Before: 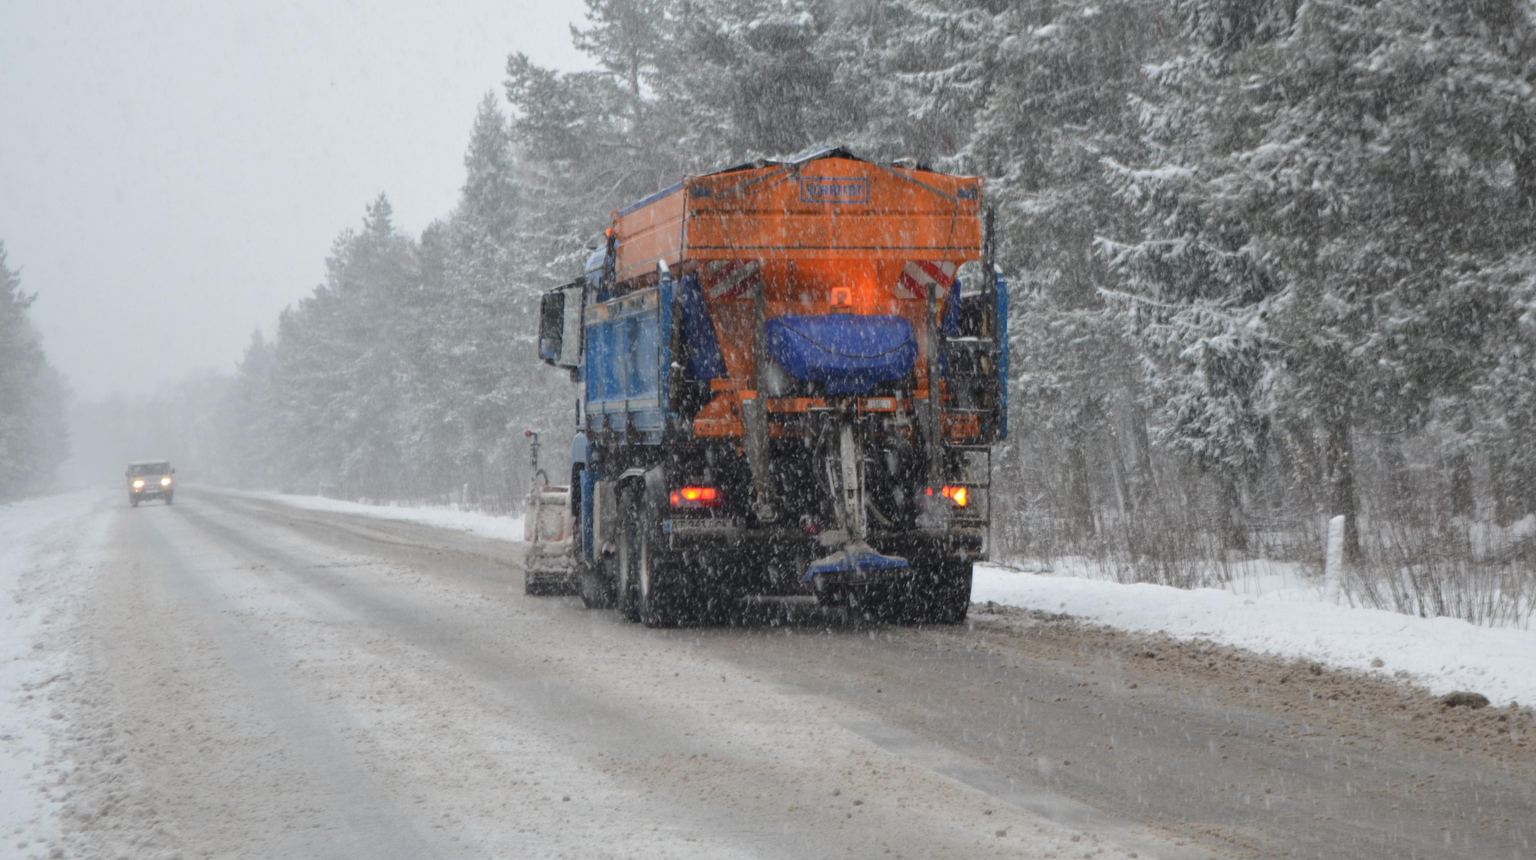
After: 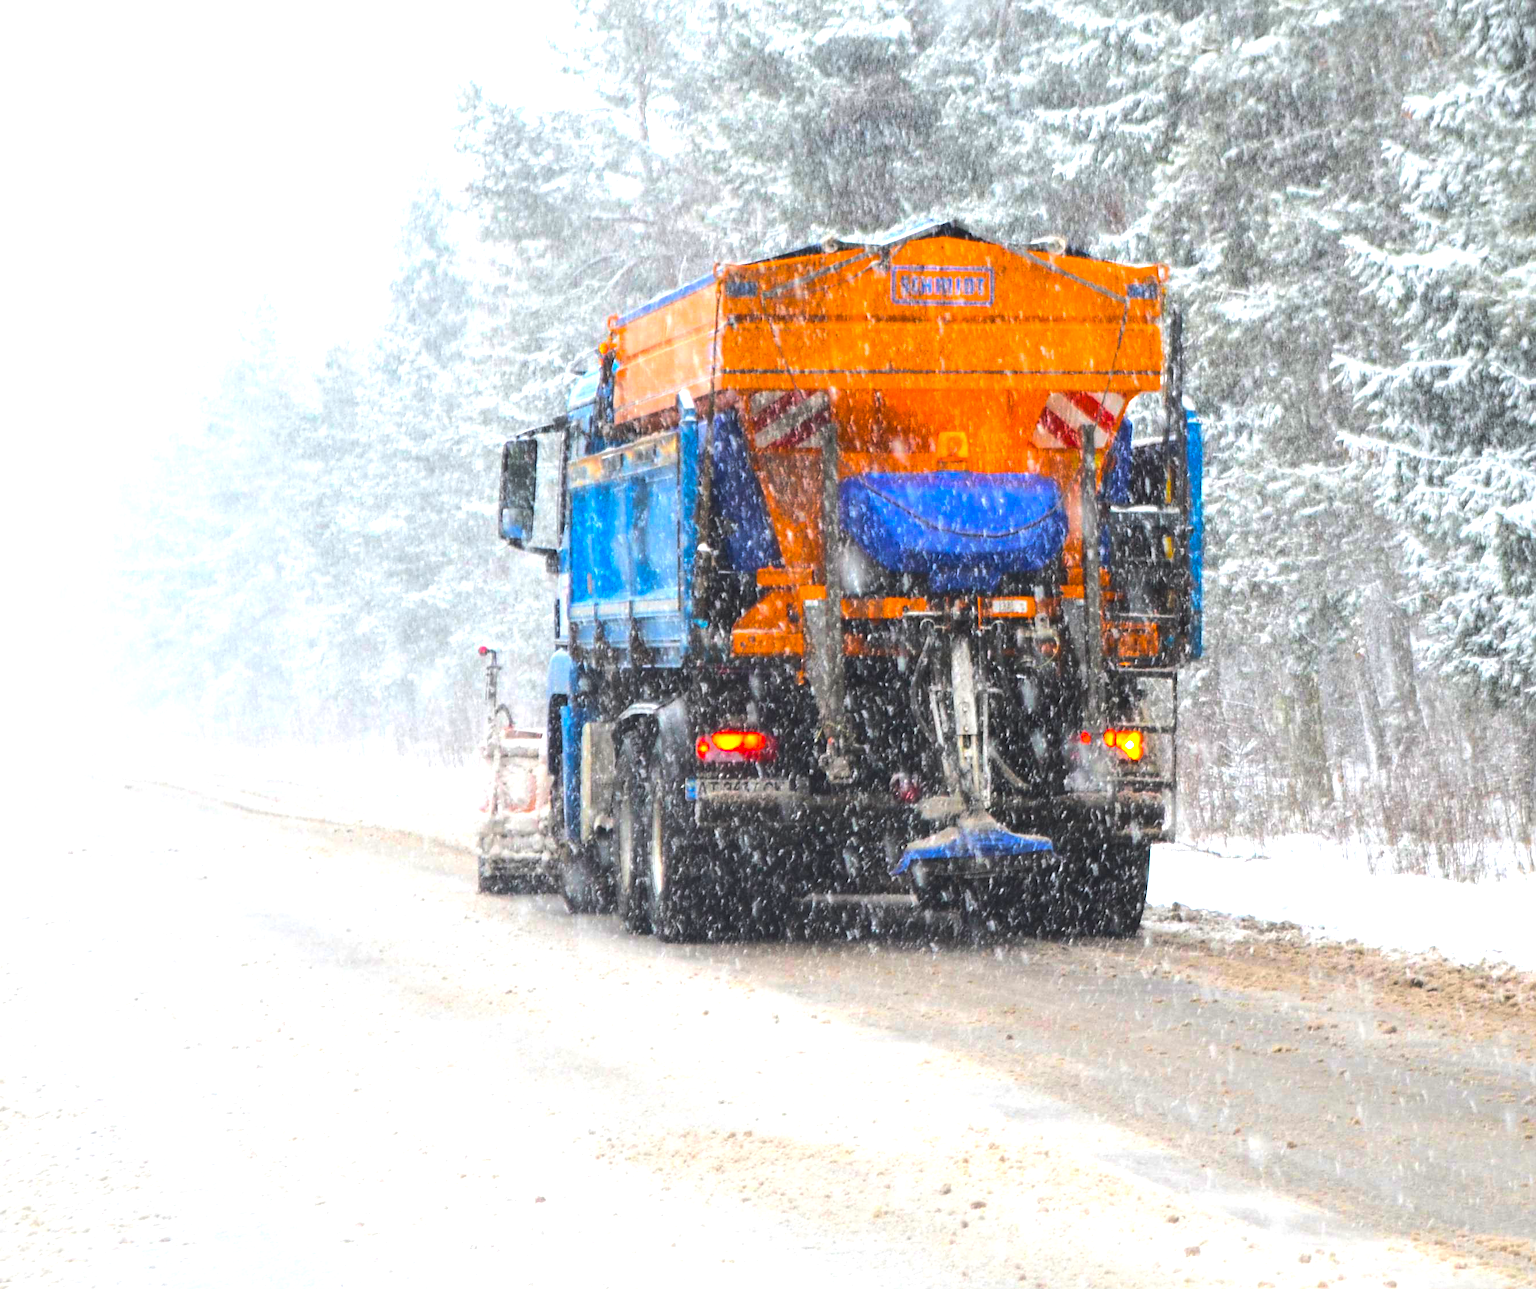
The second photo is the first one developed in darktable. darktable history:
crop and rotate: left 13.443%, right 19.914%
contrast brightness saturation: contrast -0.079, brightness -0.045, saturation -0.108
color balance rgb: linear chroma grading › shadows -39.822%, linear chroma grading › highlights 40.237%, linear chroma grading › global chroma 45.255%, linear chroma grading › mid-tones -29.932%, perceptual saturation grading › global saturation 30.809%
exposure: black level correction 0, exposure 1.286 EV, compensate exposure bias true, compensate highlight preservation false
tone equalizer: -8 EV -0.43 EV, -7 EV -0.415 EV, -6 EV -0.298 EV, -5 EV -0.245 EV, -3 EV 0.245 EV, -2 EV 0.362 EV, -1 EV 0.386 EV, +0 EV 0.413 EV, edges refinement/feathering 500, mask exposure compensation -1.57 EV, preserve details no
sharpen: on, module defaults
